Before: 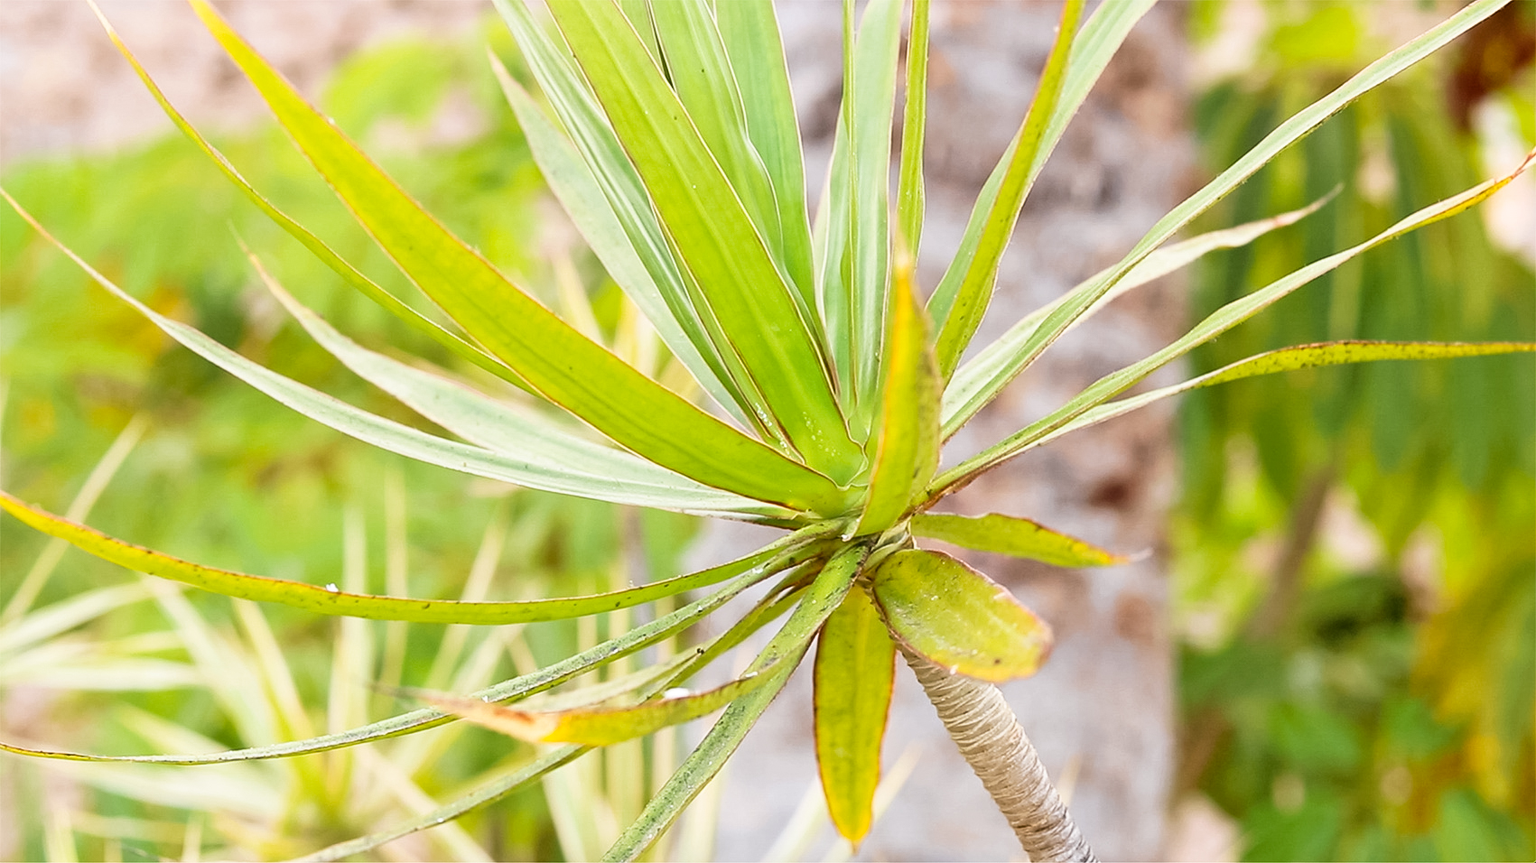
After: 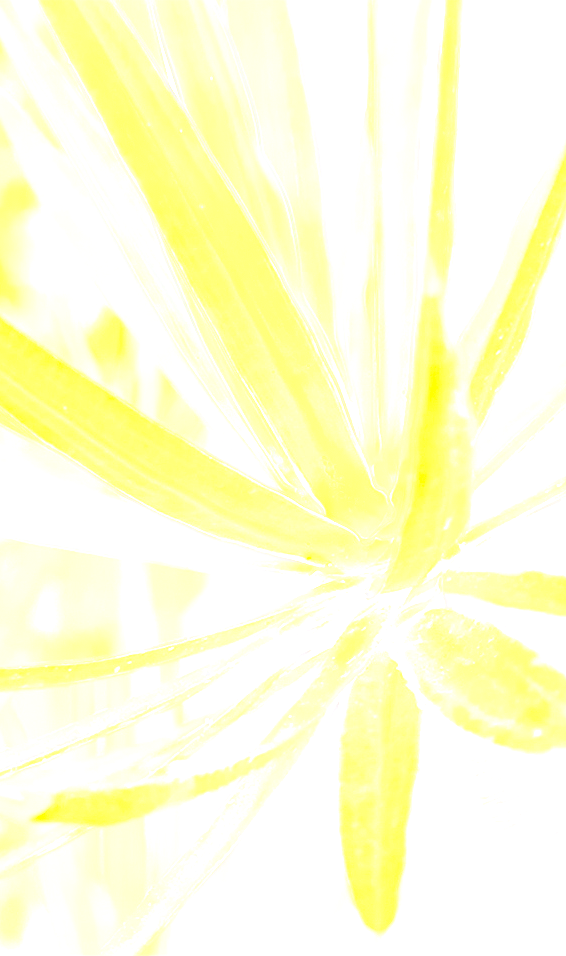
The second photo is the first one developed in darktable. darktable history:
vibrance: vibrance 100%
white balance: red 1.004, blue 1.096
split-toning: shadows › hue 186.43°, highlights › hue 49.29°, compress 30.29%
bloom: size 85%, threshold 5%, strength 85%
crop: left 33.36%, right 33.36%
sharpen: on, module defaults
